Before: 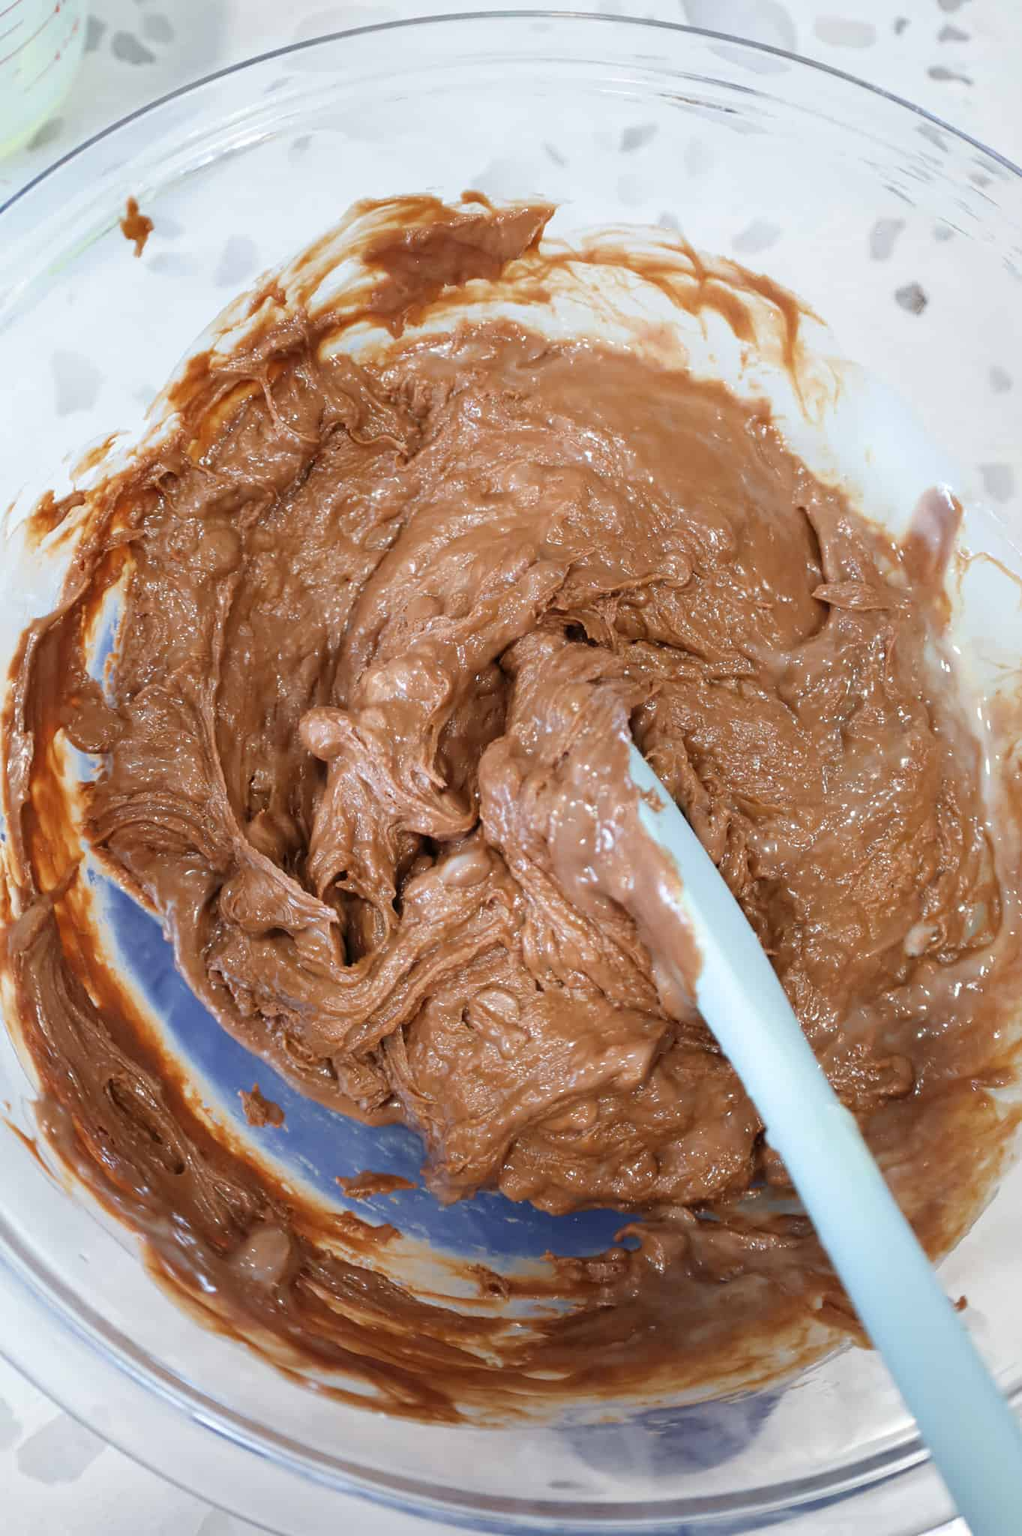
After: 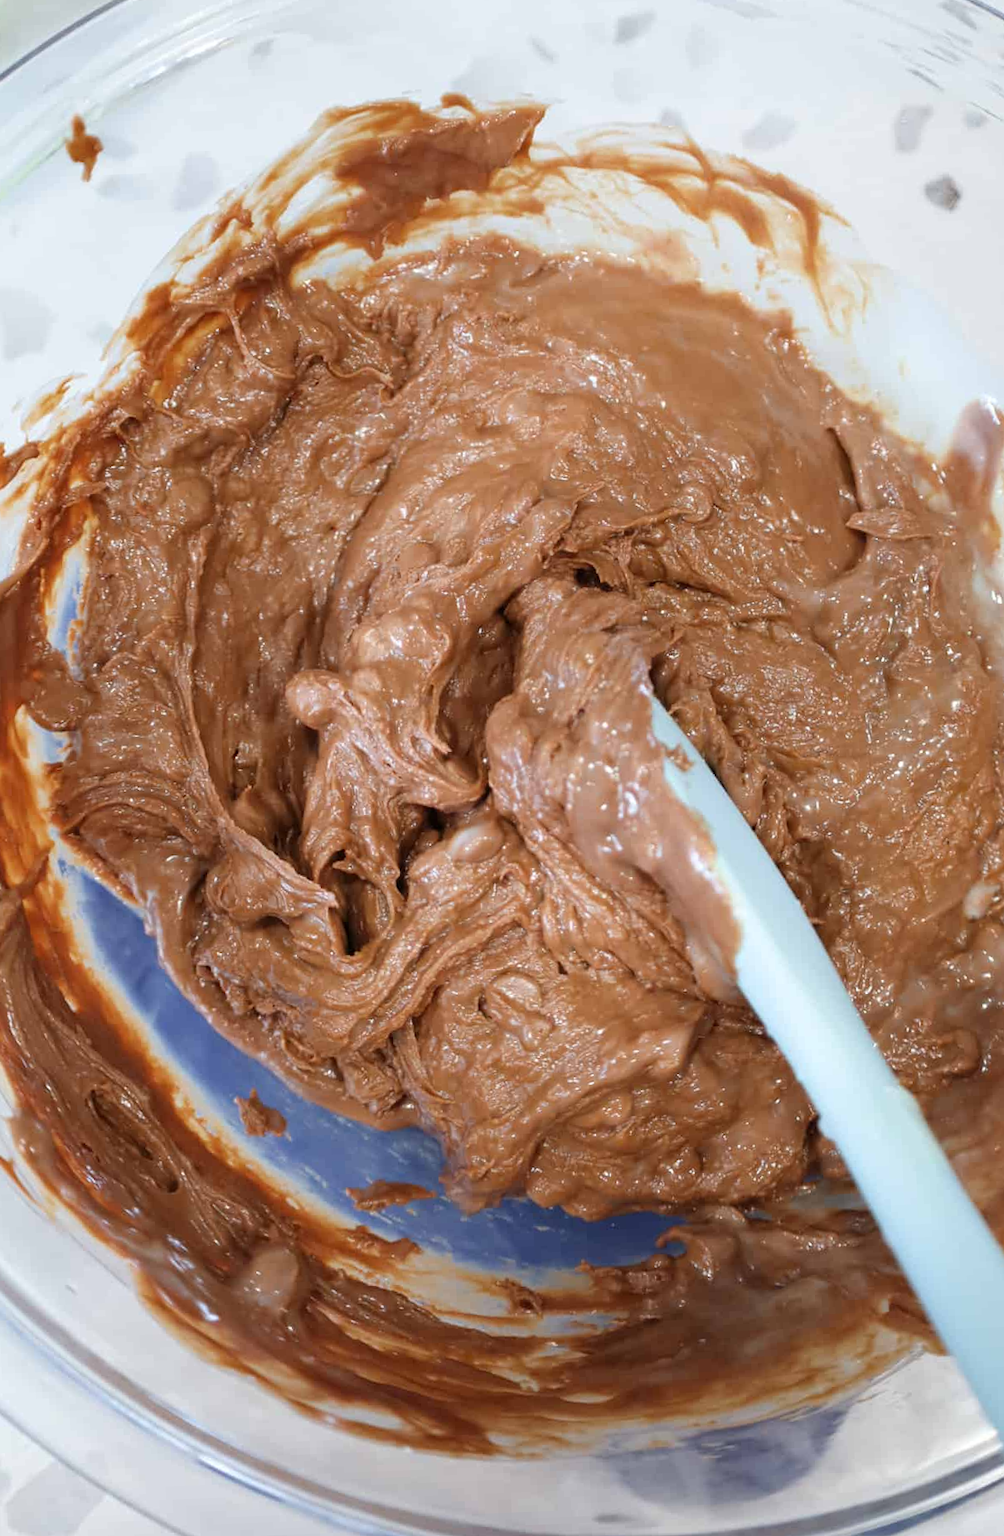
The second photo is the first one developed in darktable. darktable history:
crop: left 6.446%, top 8.188%, right 9.538%, bottom 3.548%
rotate and perspective: rotation -2.29°, automatic cropping off
